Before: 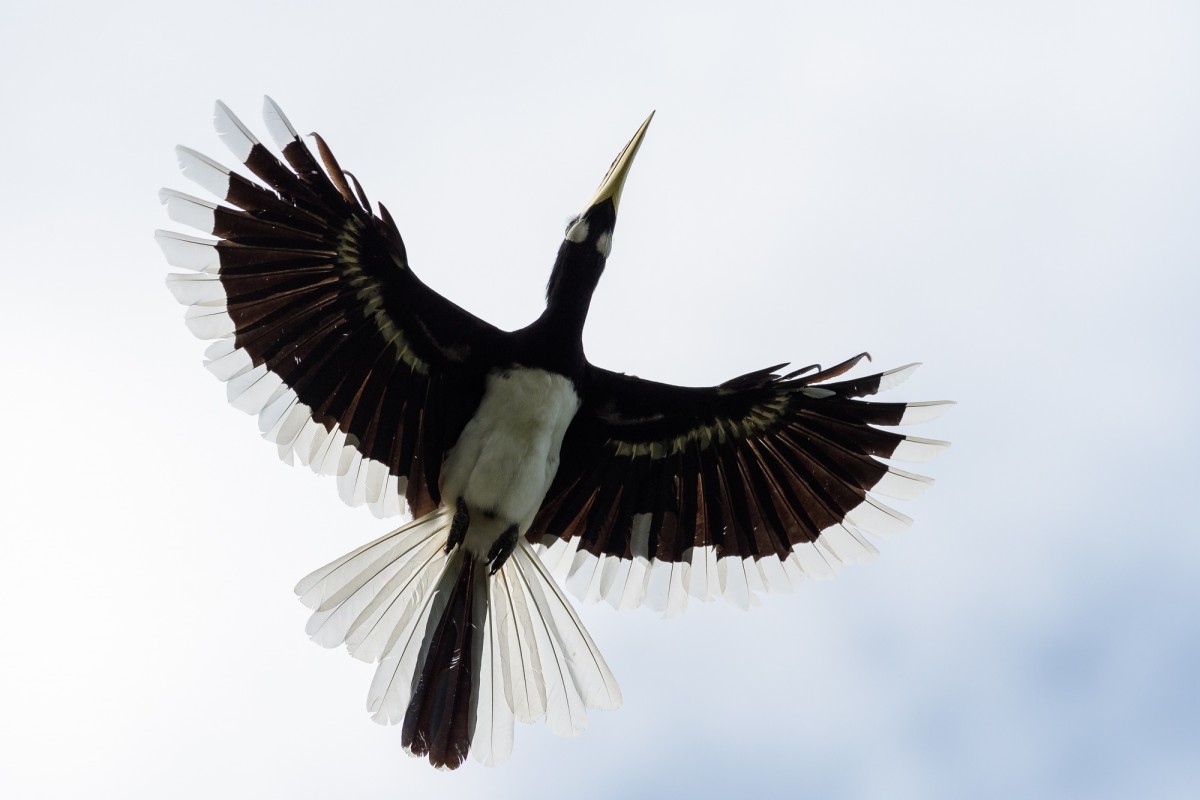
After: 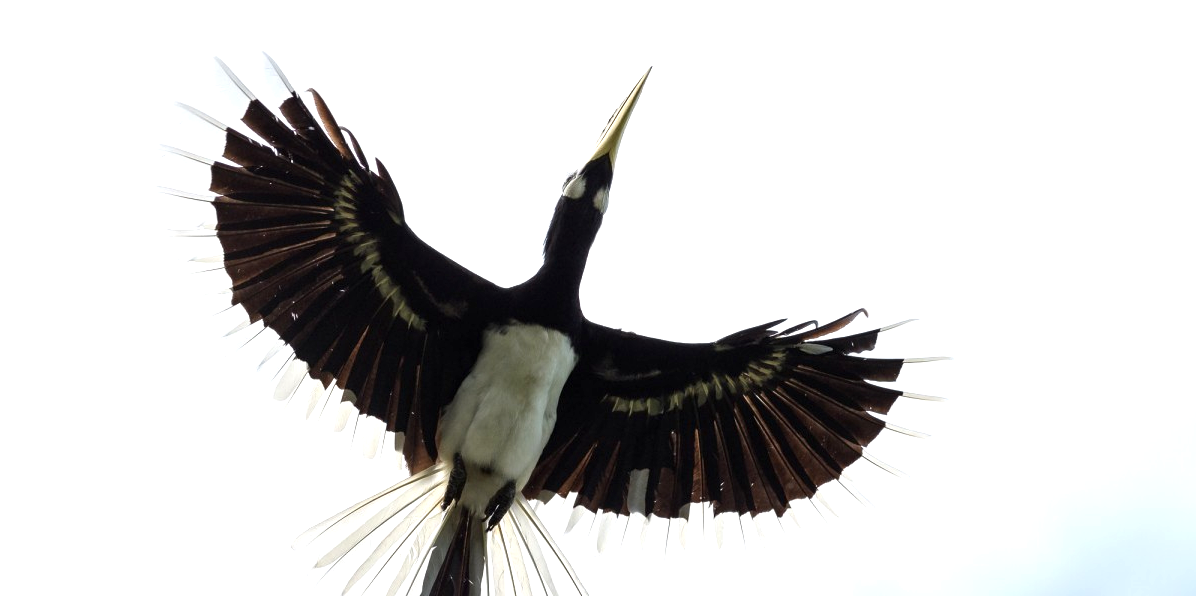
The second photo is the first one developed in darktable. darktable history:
tone equalizer: on, module defaults
exposure: exposure 0.696 EV, compensate exposure bias true, compensate highlight preservation false
crop: left 0.272%, top 5.516%, bottom 19.905%
